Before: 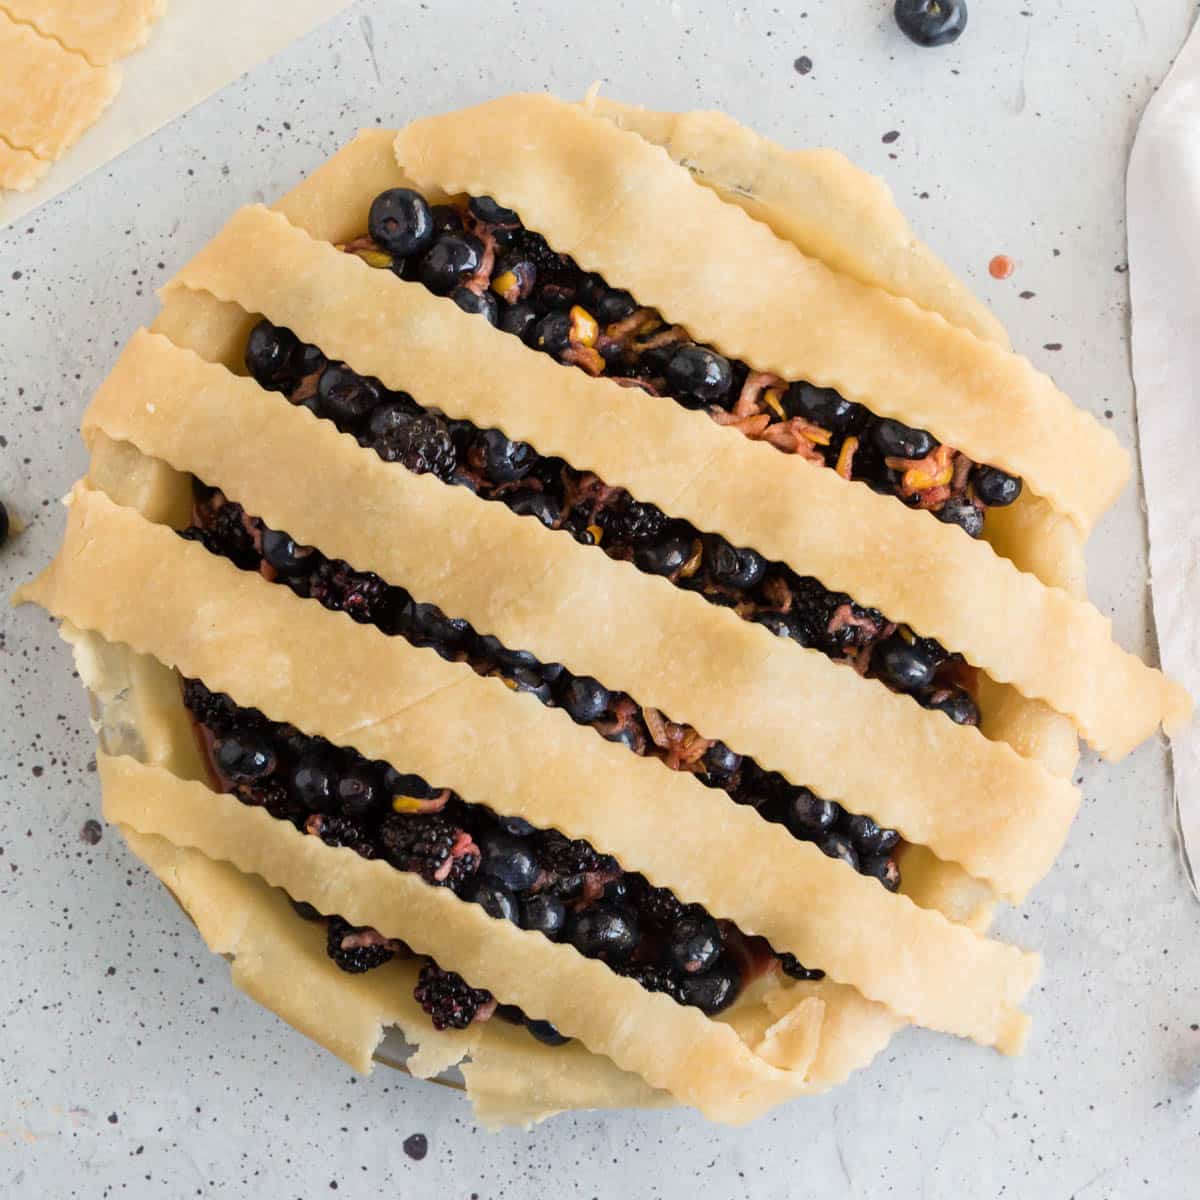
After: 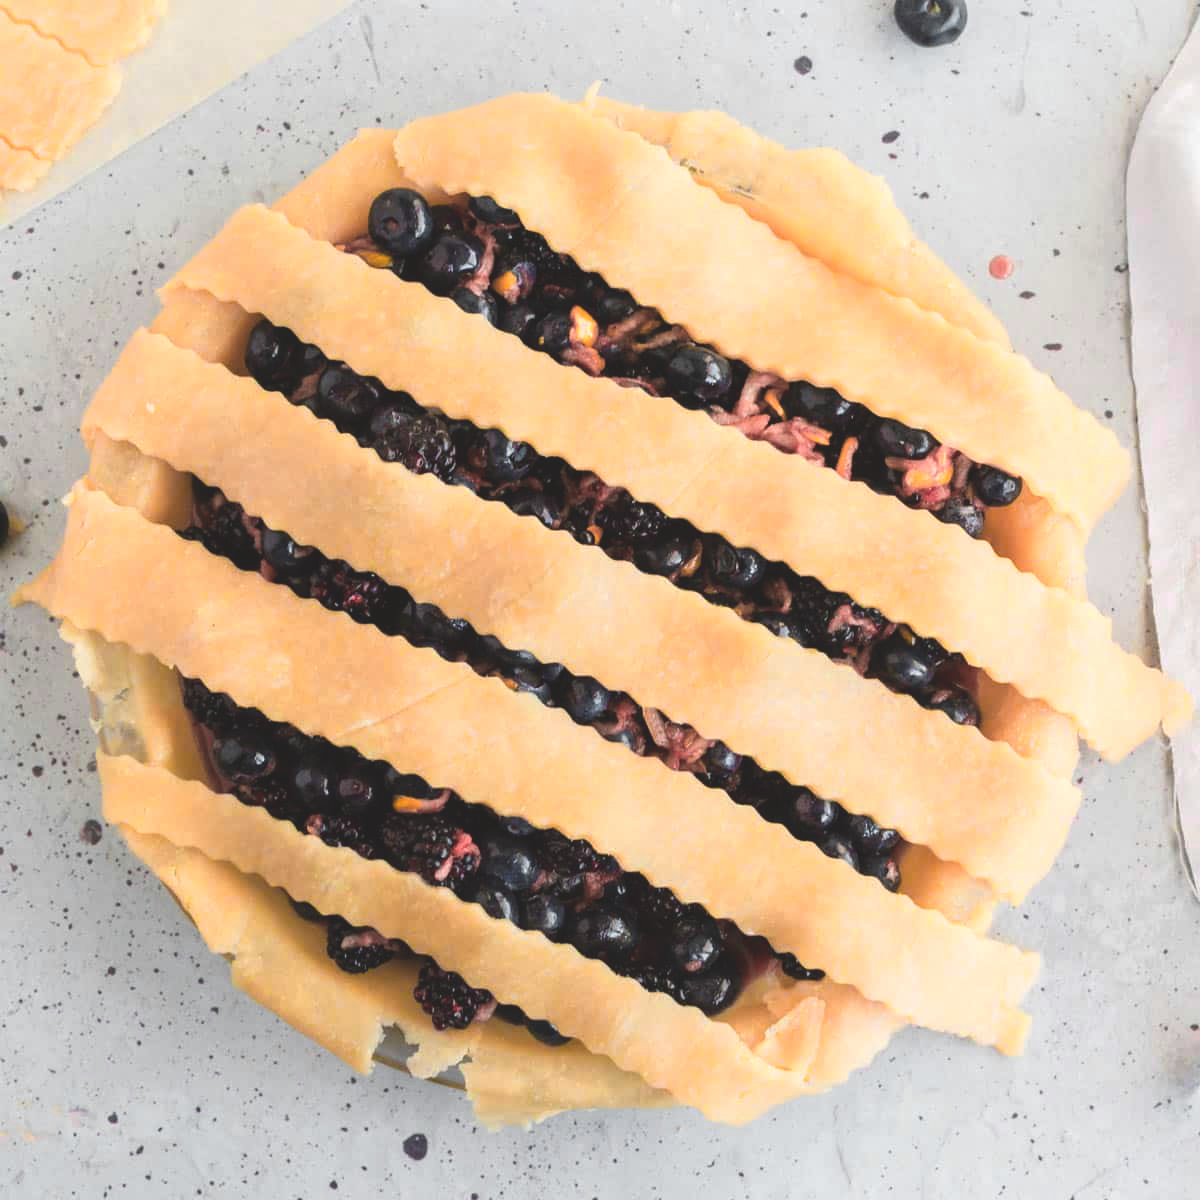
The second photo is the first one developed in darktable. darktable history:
exposure: black level correction -0.015, compensate highlight preservation false
color zones: curves: ch0 [(0.257, 0.558) (0.75, 0.565)]; ch1 [(0.004, 0.857) (0.14, 0.416) (0.257, 0.695) (0.442, 0.032) (0.736, 0.266) (0.891, 0.741)]; ch2 [(0, 0.623) (0.112, 0.436) (0.271, 0.474) (0.516, 0.64) (0.743, 0.286)]
